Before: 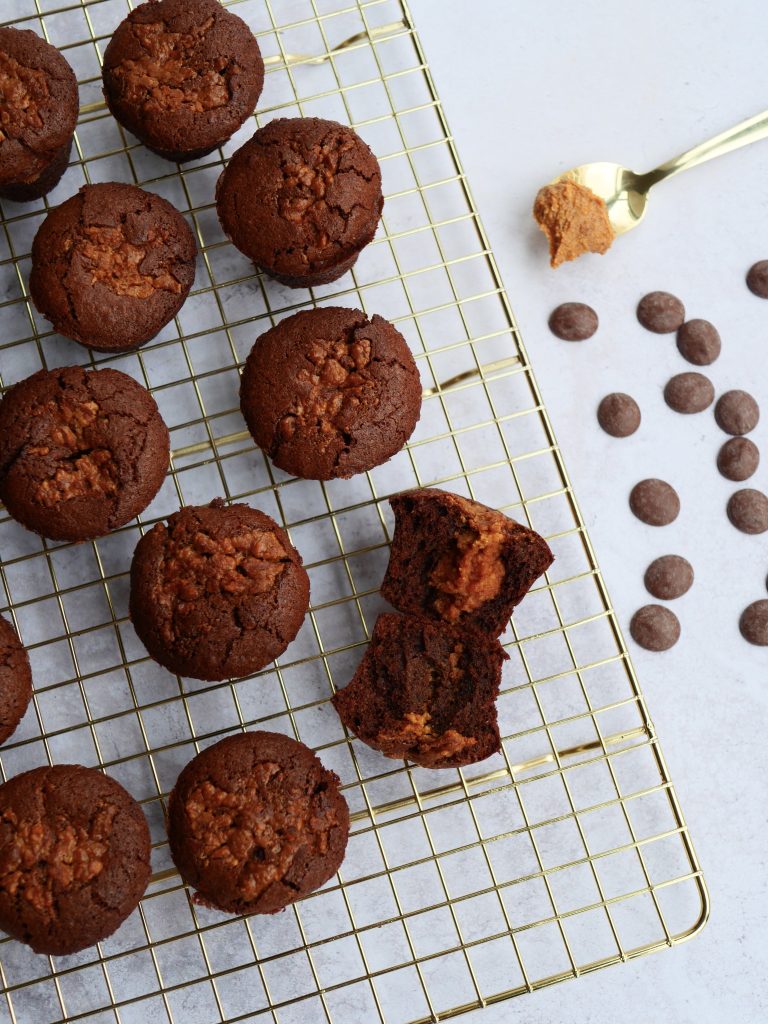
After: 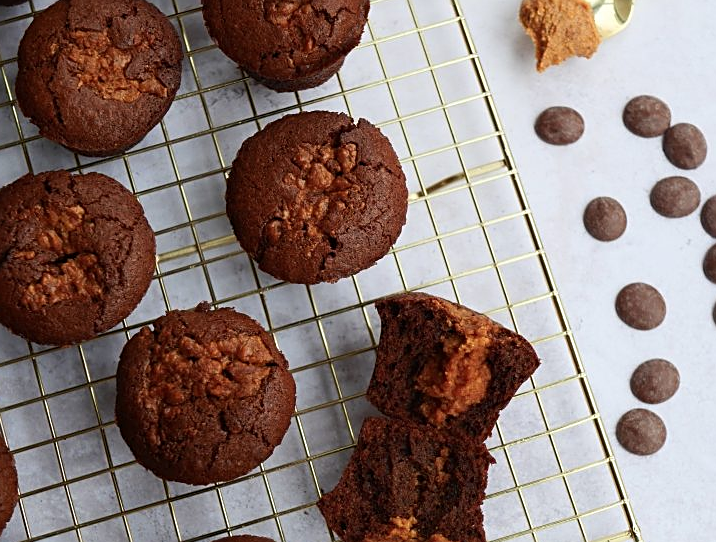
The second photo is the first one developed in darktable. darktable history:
sharpen: on, module defaults
crop: left 1.834%, top 19.193%, right 4.87%, bottom 27.851%
